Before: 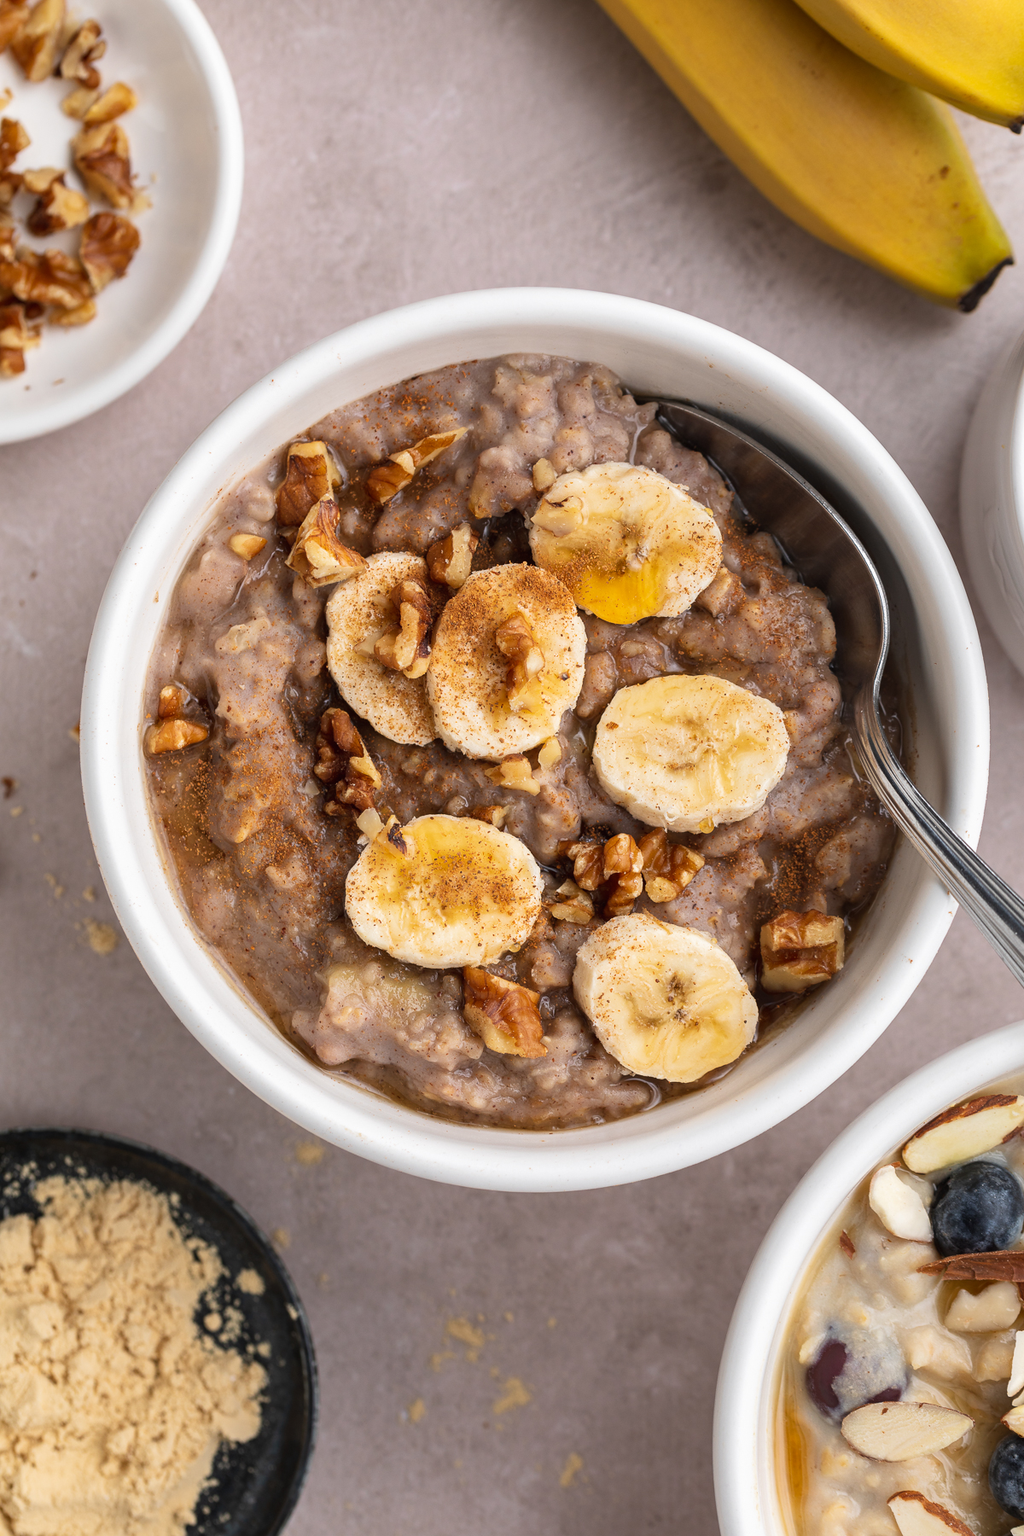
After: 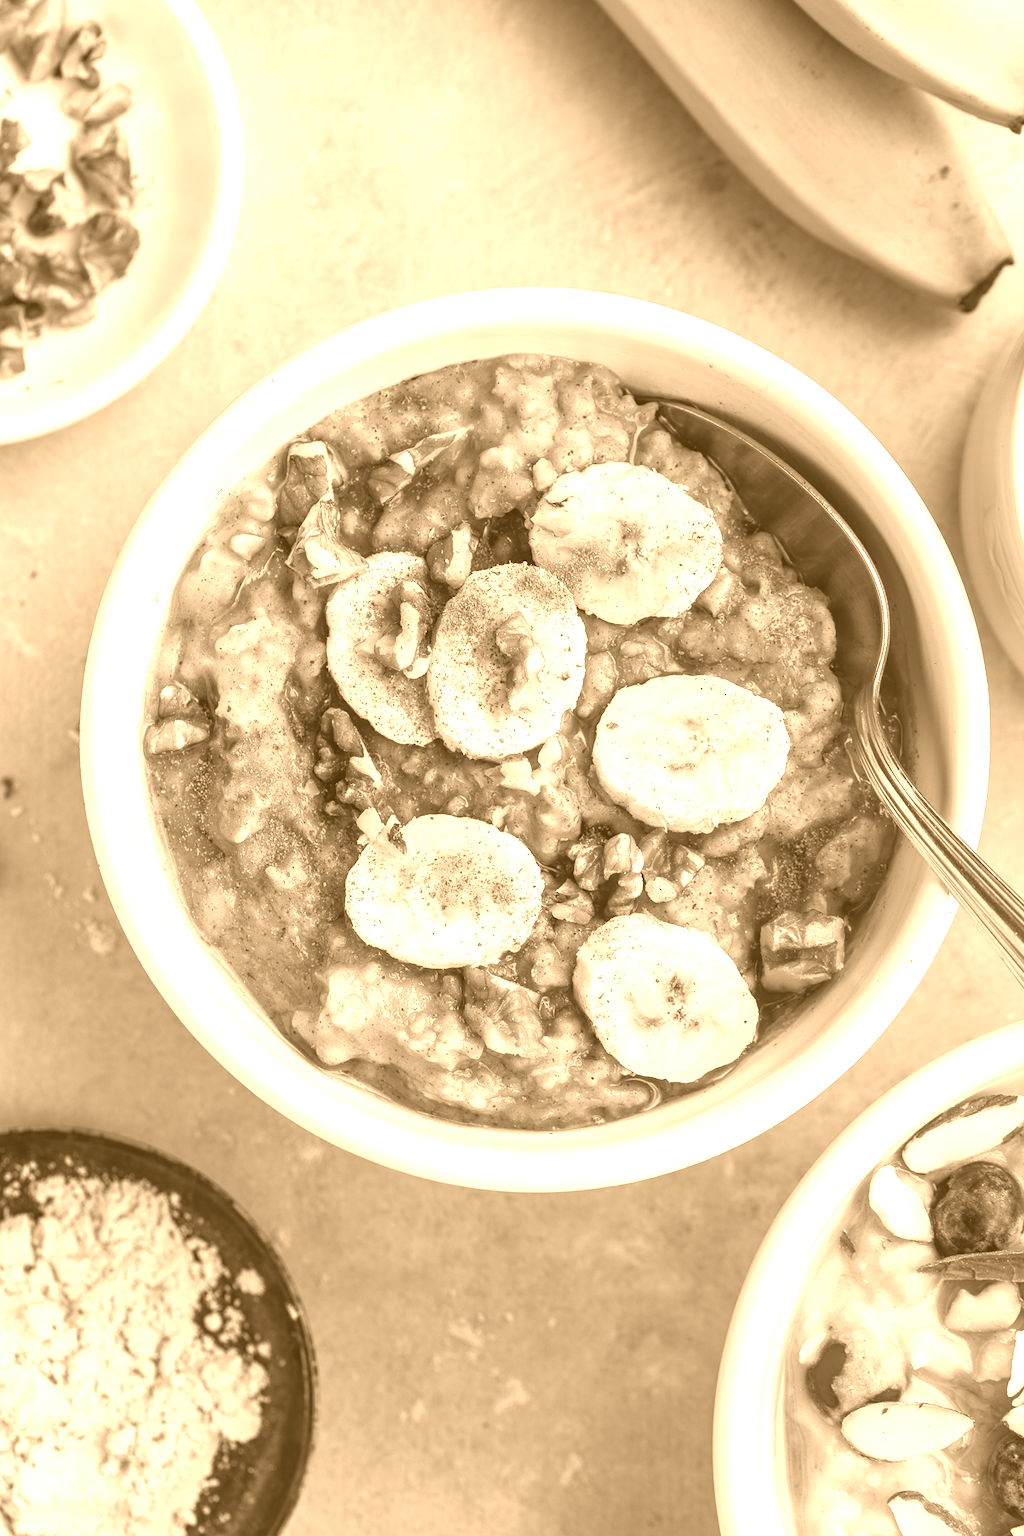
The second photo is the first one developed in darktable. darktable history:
local contrast: detail 130%
colorize: hue 28.8°, source mix 100%
